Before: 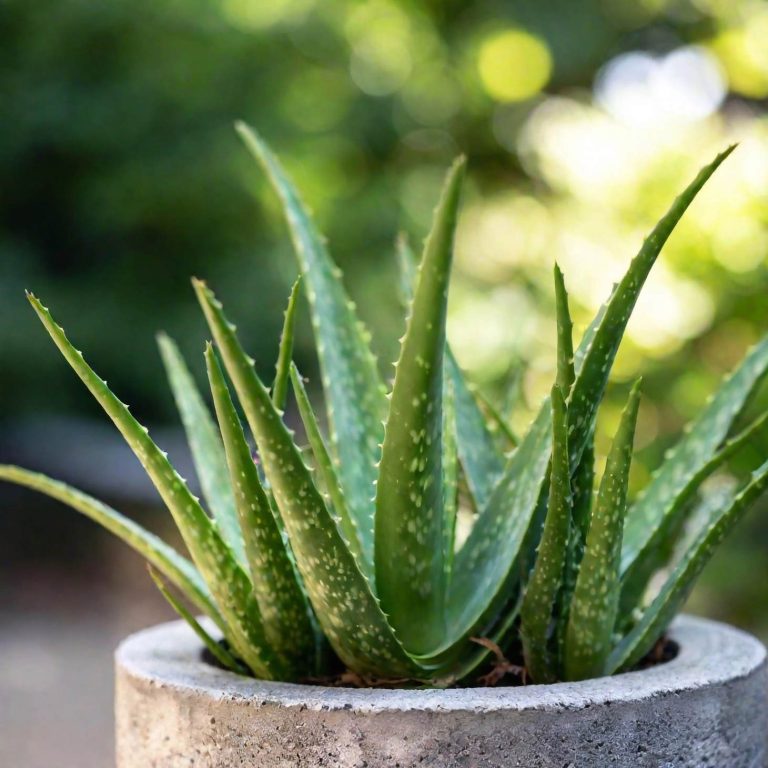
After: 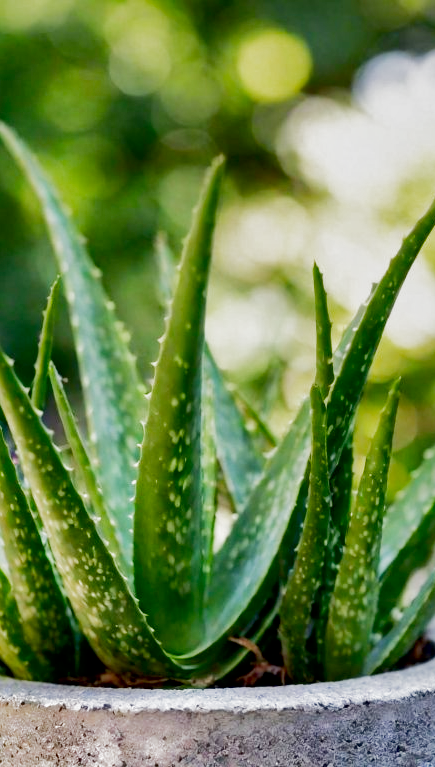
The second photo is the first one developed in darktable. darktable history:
crop: left 31.458%, top 0%, right 11.876%
local contrast: mode bilateral grid, contrast 30, coarseness 25, midtone range 0.2
contrast brightness saturation: contrast 0.07, brightness -0.14, saturation 0.11
shadows and highlights: shadows 40, highlights -60
filmic rgb: middle gray luminance 9.23%, black relative exposure -10.55 EV, white relative exposure 3.45 EV, threshold 6 EV, target black luminance 0%, hardness 5.98, latitude 59.69%, contrast 1.087, highlights saturation mix 5%, shadows ↔ highlights balance 29.23%, add noise in highlights 0, preserve chrominance no, color science v3 (2019), use custom middle-gray values true, iterations of high-quality reconstruction 0, contrast in highlights soft, enable highlight reconstruction true
graduated density: rotation 5.63°, offset 76.9
